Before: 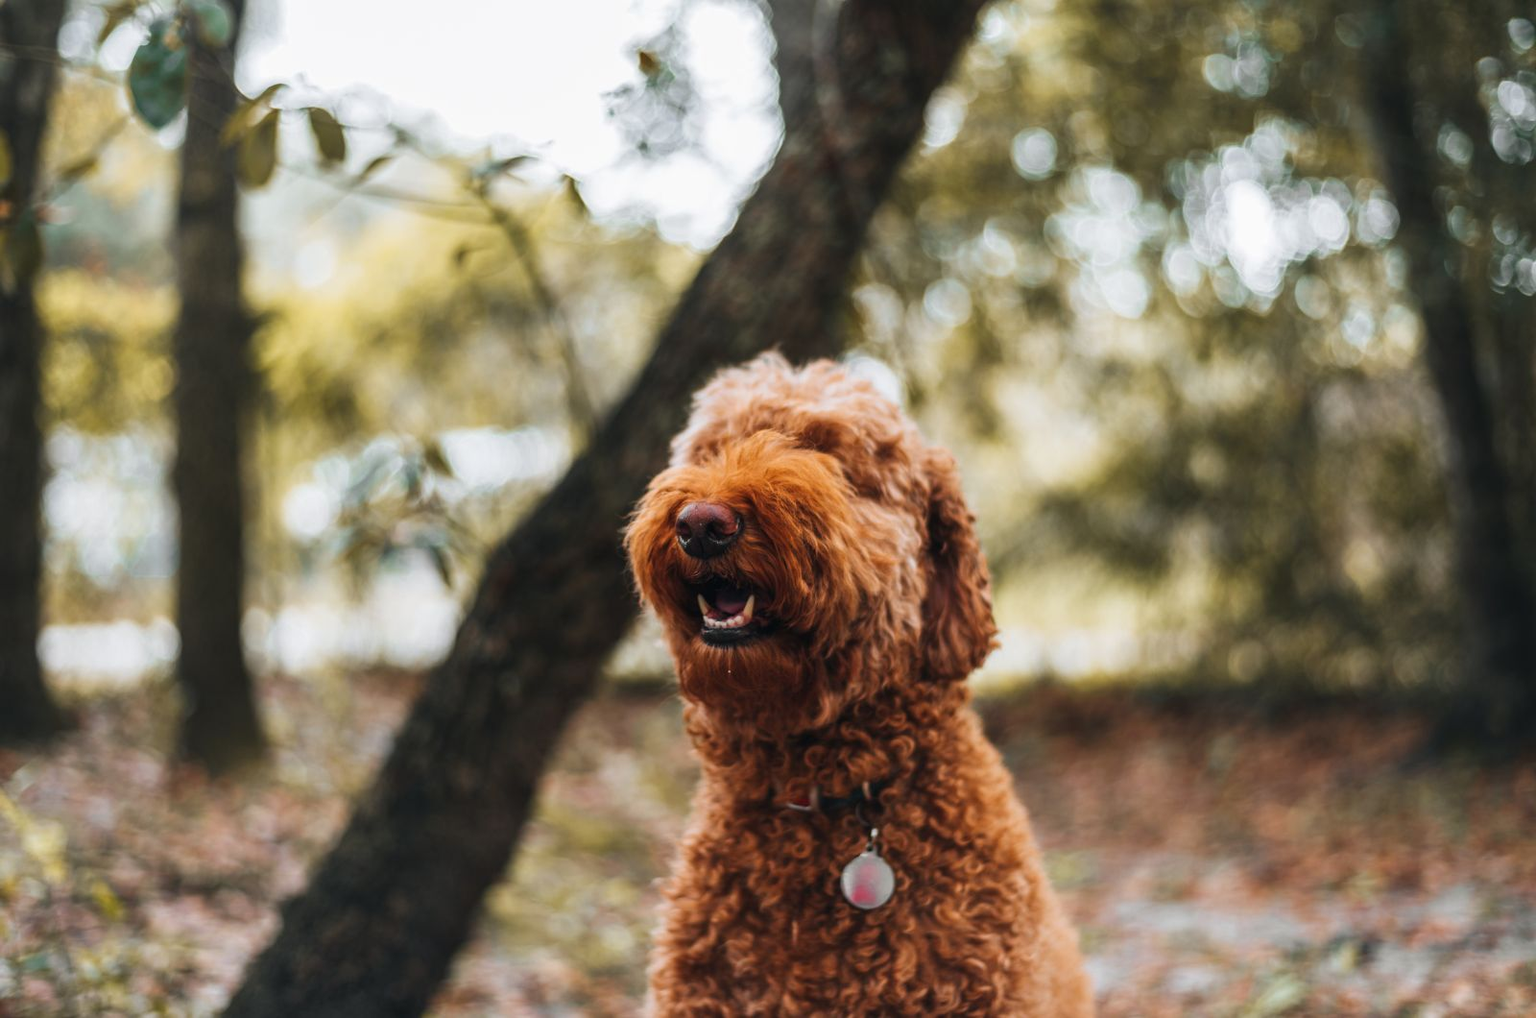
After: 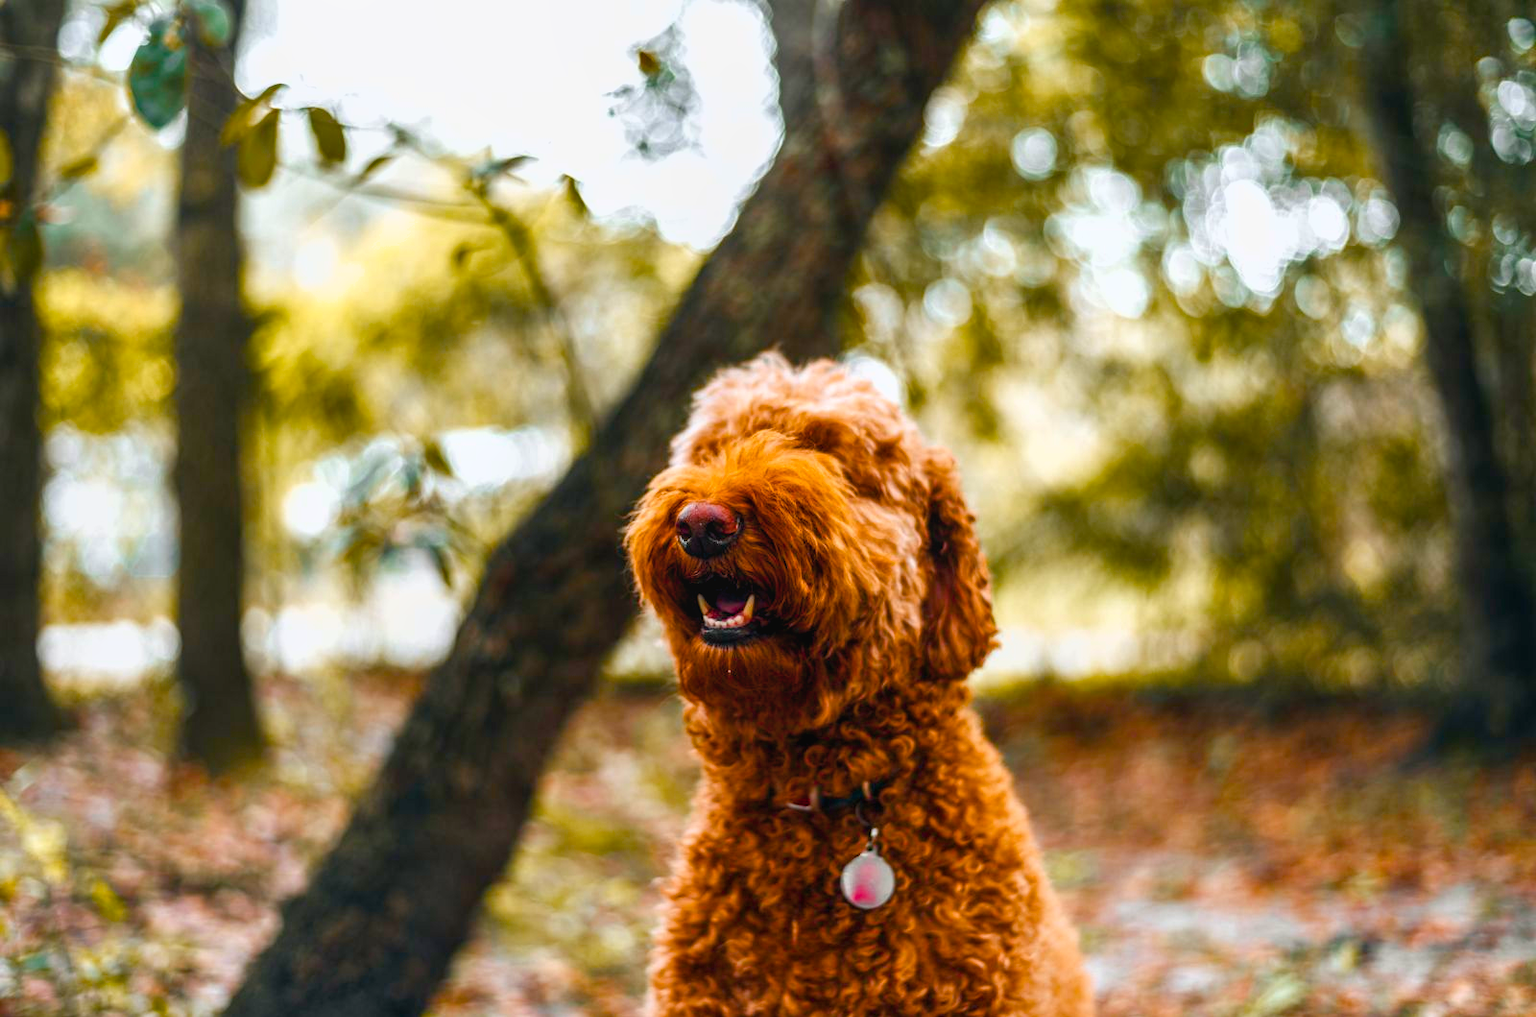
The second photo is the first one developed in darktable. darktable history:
shadows and highlights: radius 262.1, soften with gaussian
local contrast: detail 109%
color balance rgb: global offset › luminance -0.479%, perceptual saturation grading › global saturation 27.421%, perceptual saturation grading › highlights -27.844%, perceptual saturation grading › mid-tones 15.362%, perceptual saturation grading › shadows 33.794%, perceptual brilliance grading › global brilliance 11.309%, global vibrance 33.292%
